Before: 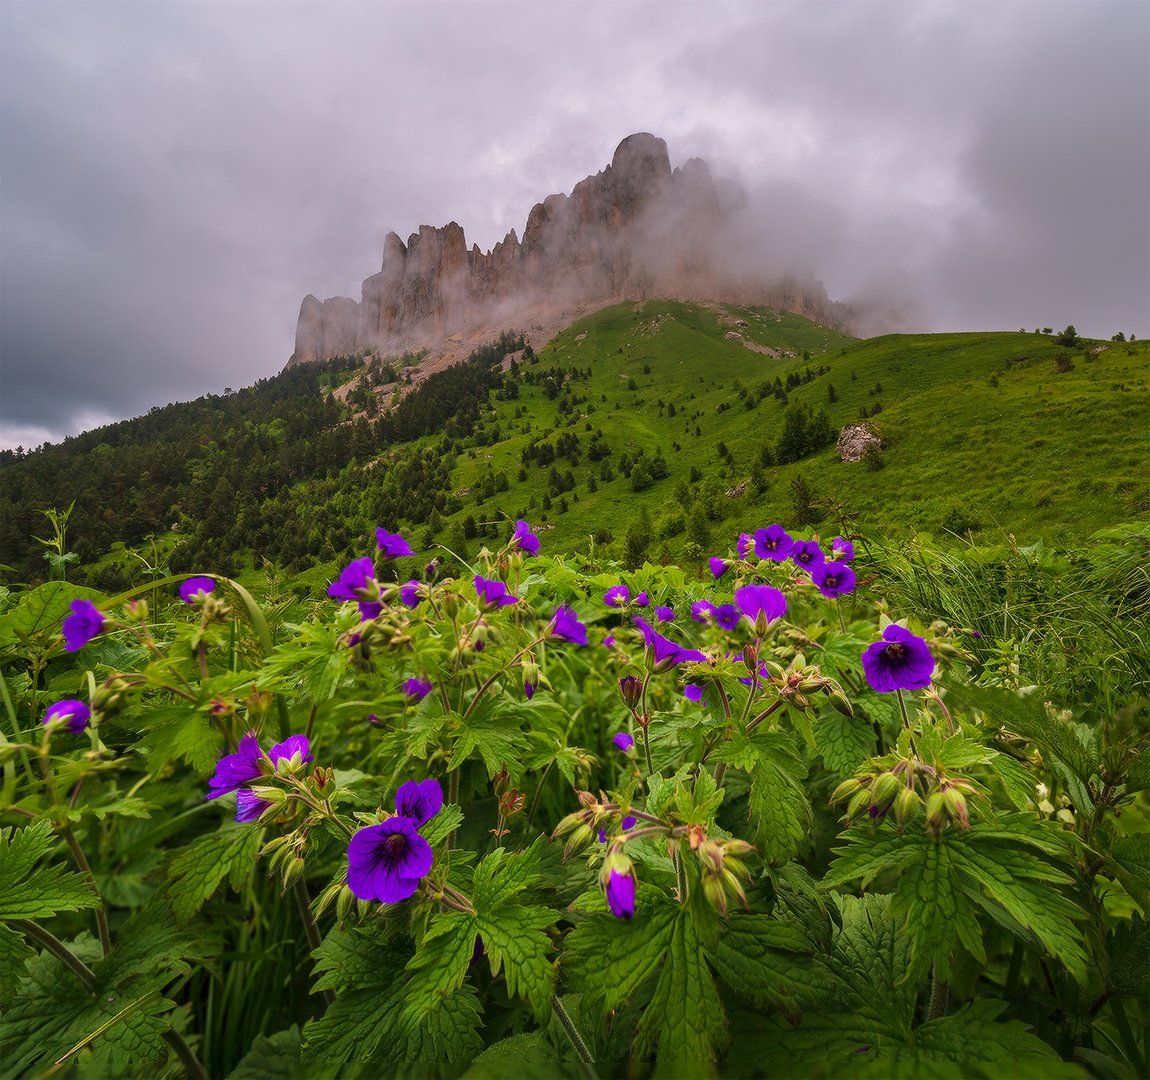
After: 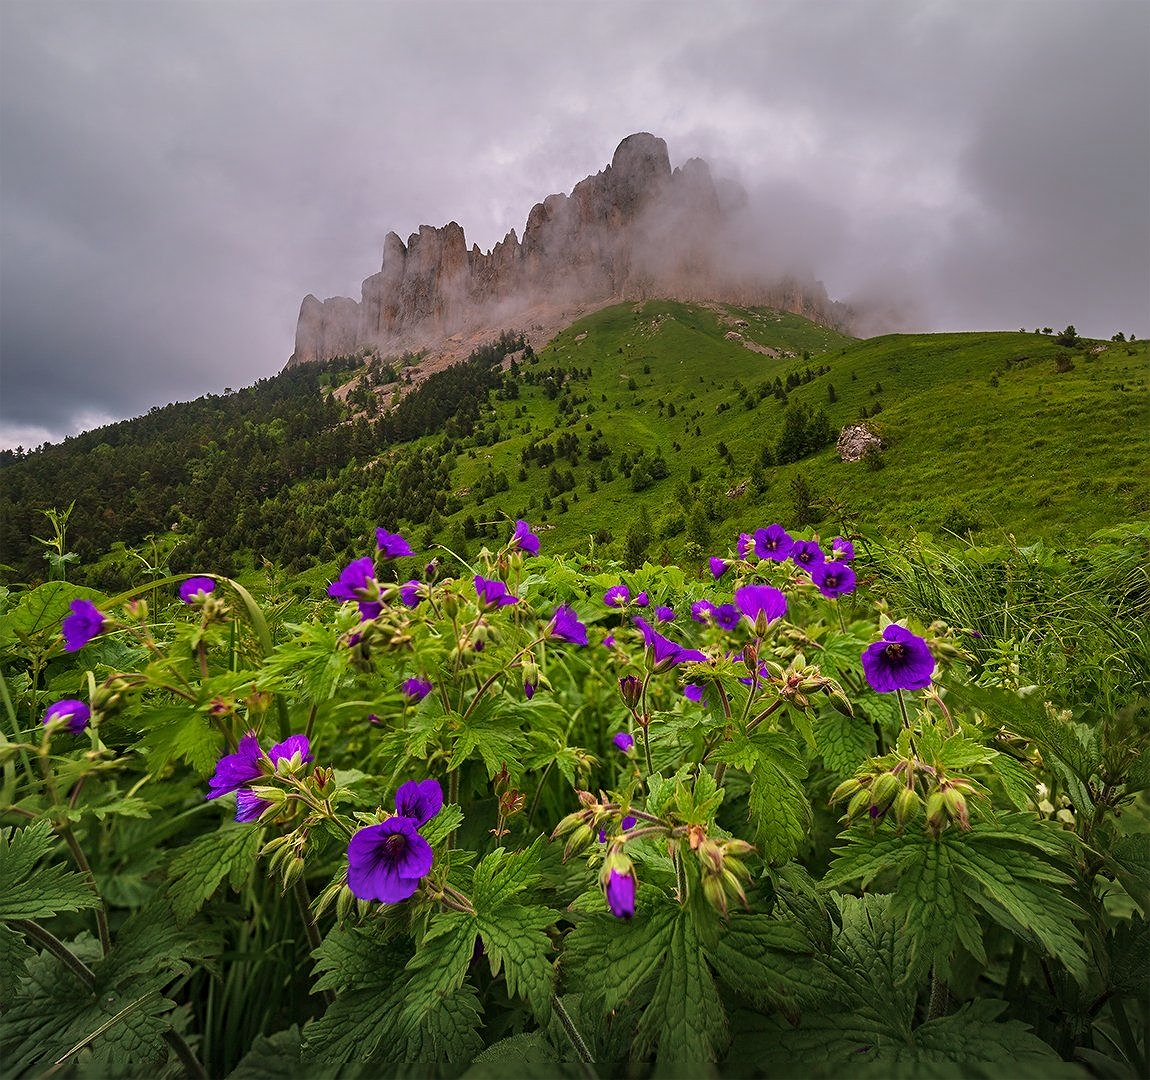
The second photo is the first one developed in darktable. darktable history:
sharpen: on, module defaults
vignetting: fall-off start 98.01%, fall-off radius 100.55%, brightness -0.274, width/height ratio 1.427
